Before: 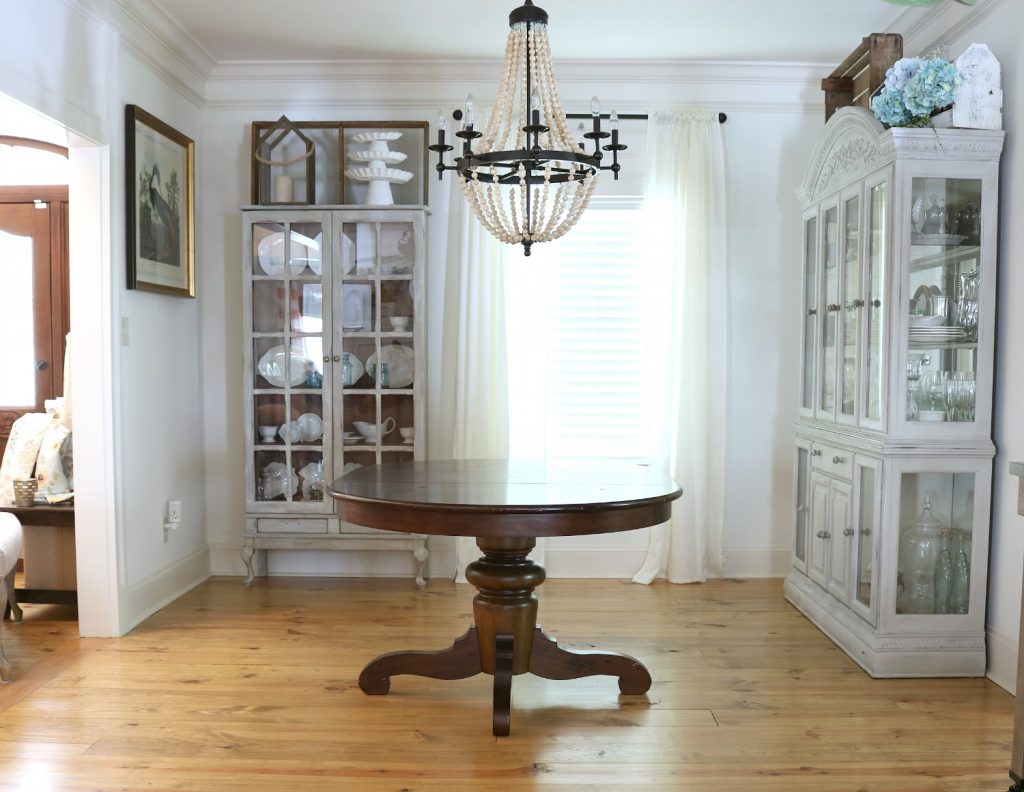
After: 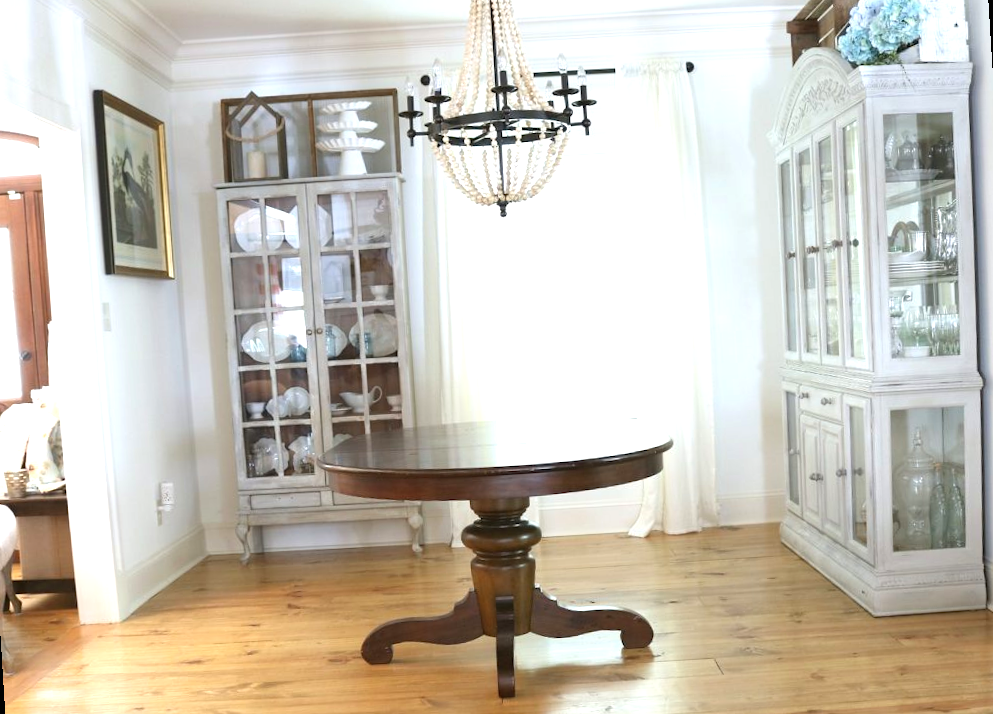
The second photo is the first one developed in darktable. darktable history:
rotate and perspective: rotation -3.52°, crop left 0.036, crop right 0.964, crop top 0.081, crop bottom 0.919
exposure: black level correction 0, exposure 0.7 EV, compensate exposure bias true, compensate highlight preservation false
